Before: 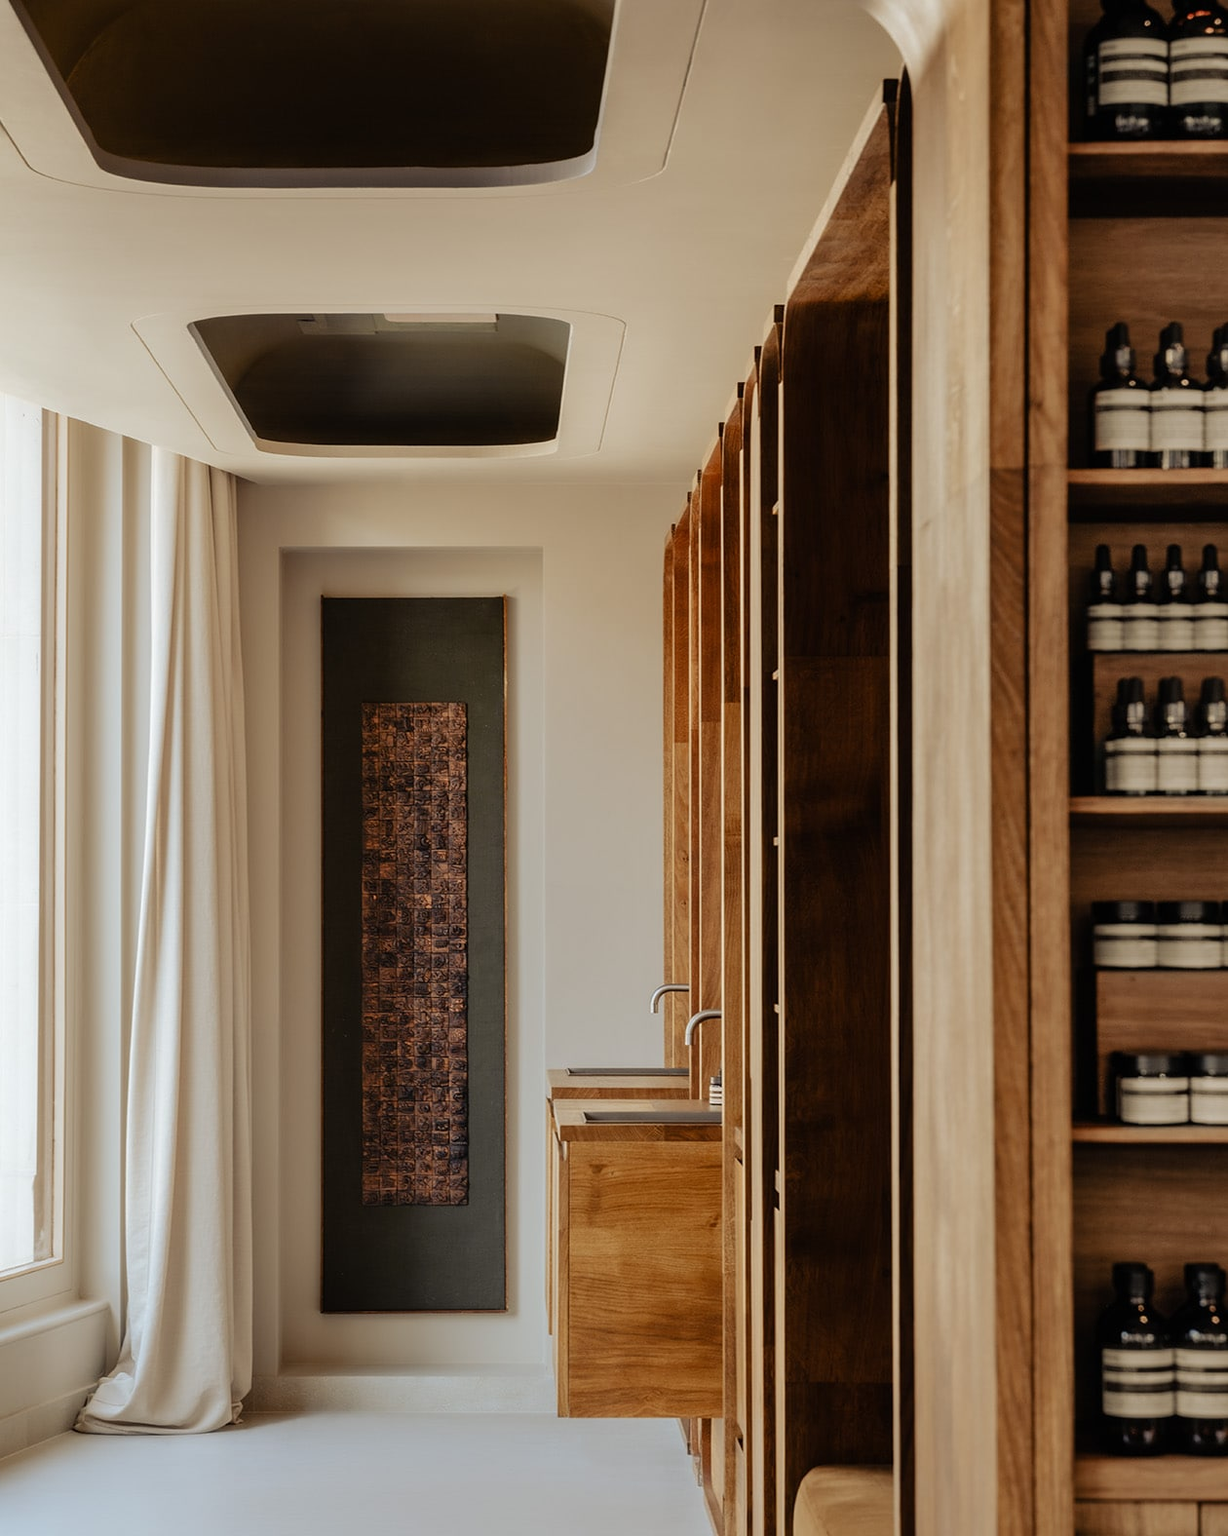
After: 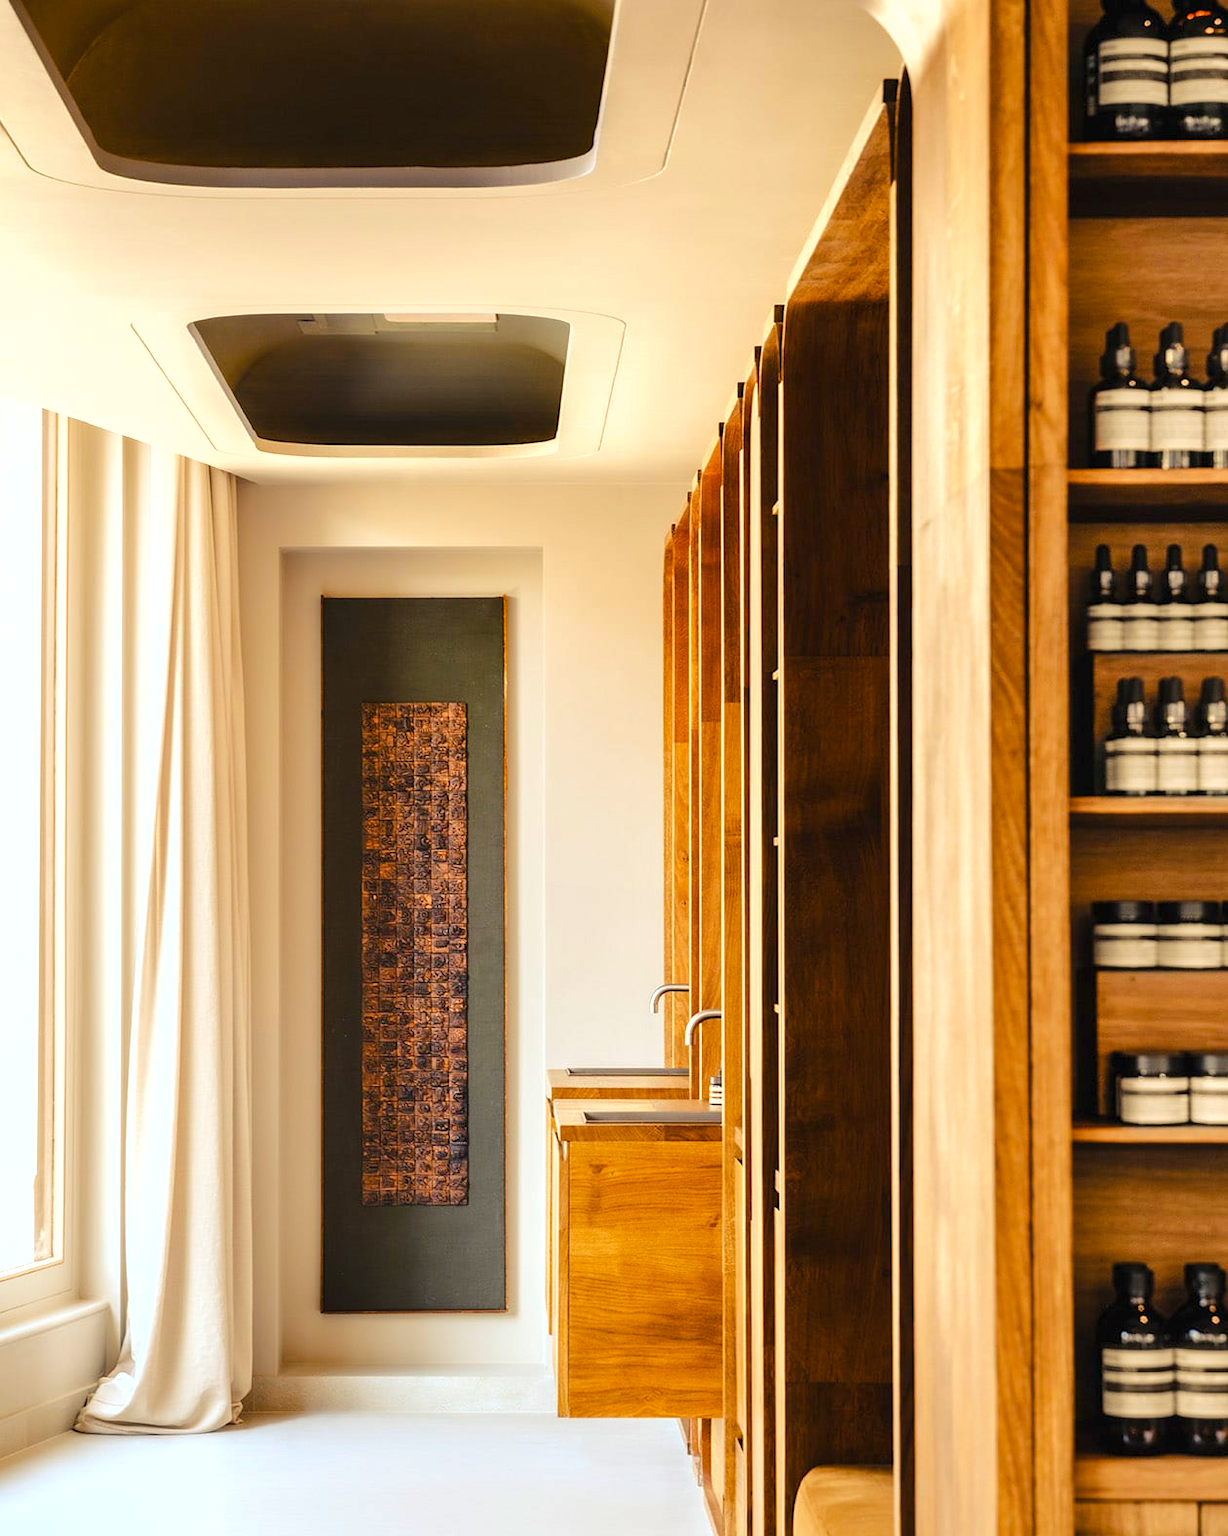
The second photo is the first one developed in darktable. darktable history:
shadows and highlights: radius 125.46, shadows 21.19, highlights -21.19, low approximation 0.01
exposure: black level correction 0, exposure 1 EV, compensate exposure bias true, compensate highlight preservation false
color balance rgb: perceptual saturation grading › global saturation 25%, perceptual brilliance grading › mid-tones 10%, perceptual brilliance grading › shadows 15%, global vibrance 20%
